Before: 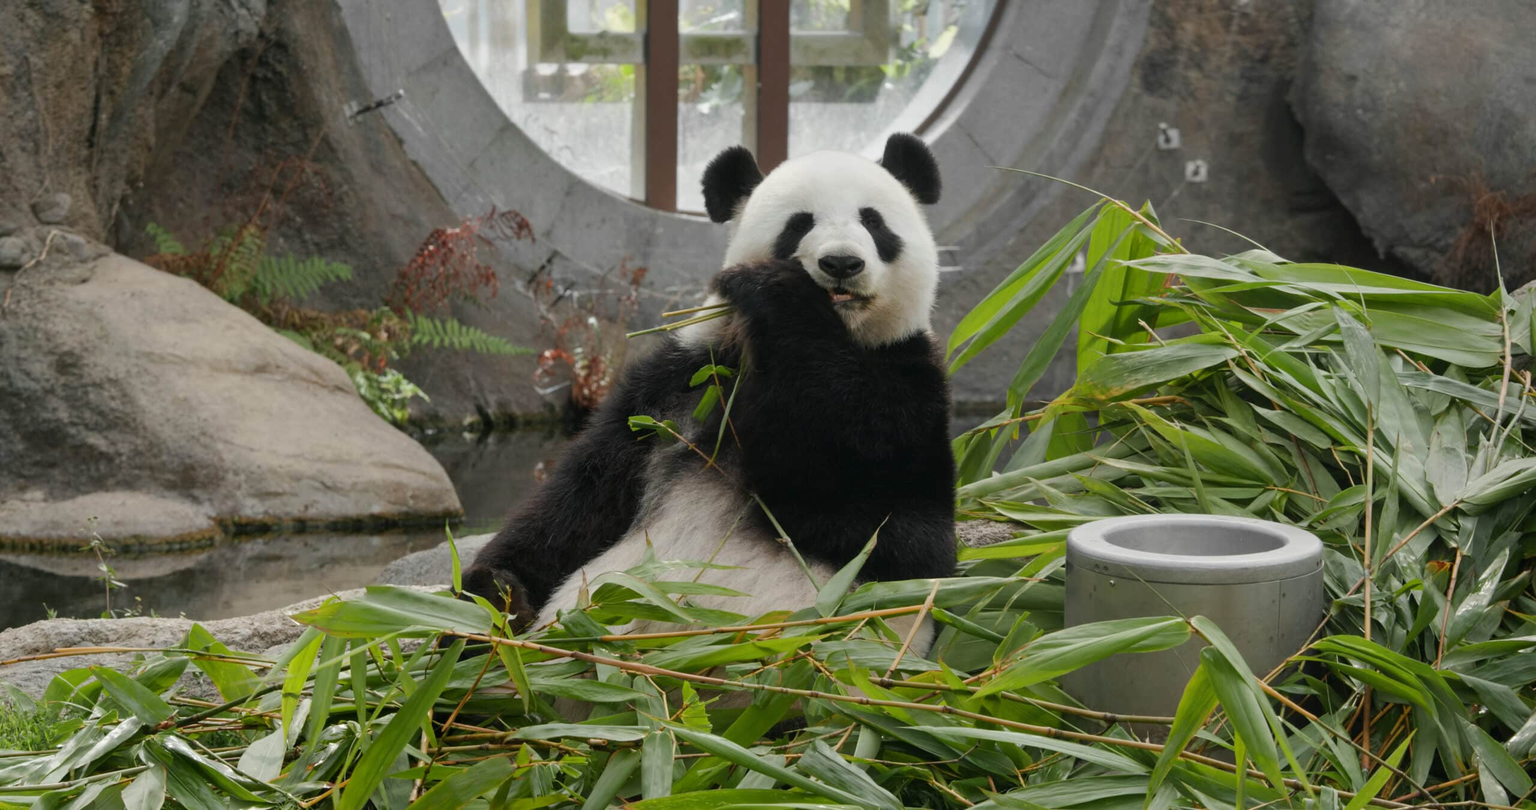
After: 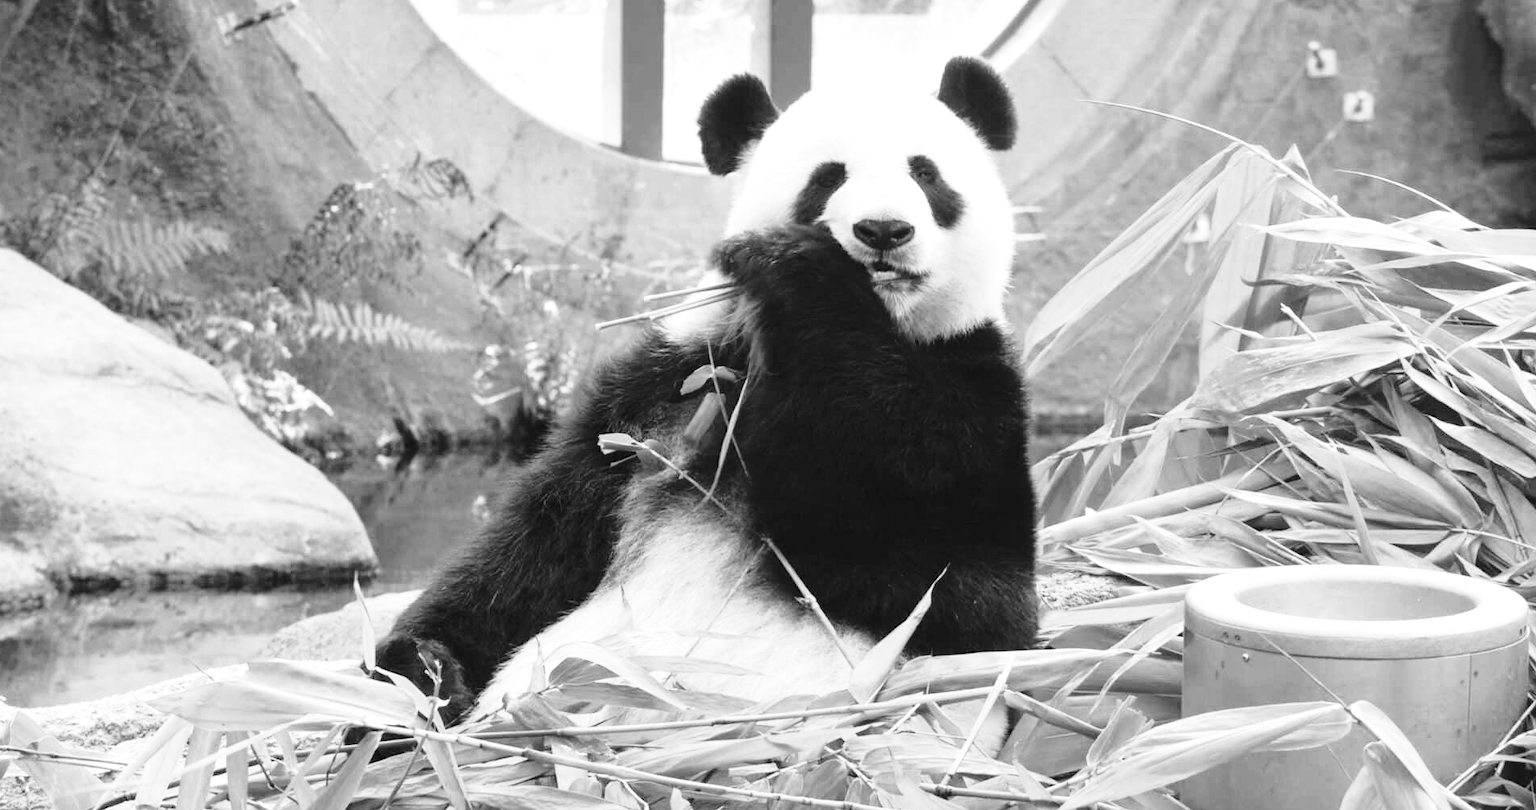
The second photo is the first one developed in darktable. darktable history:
crop and rotate: left 11.831%, top 11.346%, right 13.429%, bottom 13.899%
base curve: curves: ch0 [(0, 0) (0.028, 0.03) (0.121, 0.232) (0.46, 0.748) (0.859, 0.968) (1, 1)]
monochrome: a -6.99, b 35.61, size 1.4
exposure: black level correction 0, exposure 1.1 EV, compensate exposure bias true, compensate highlight preservation false
